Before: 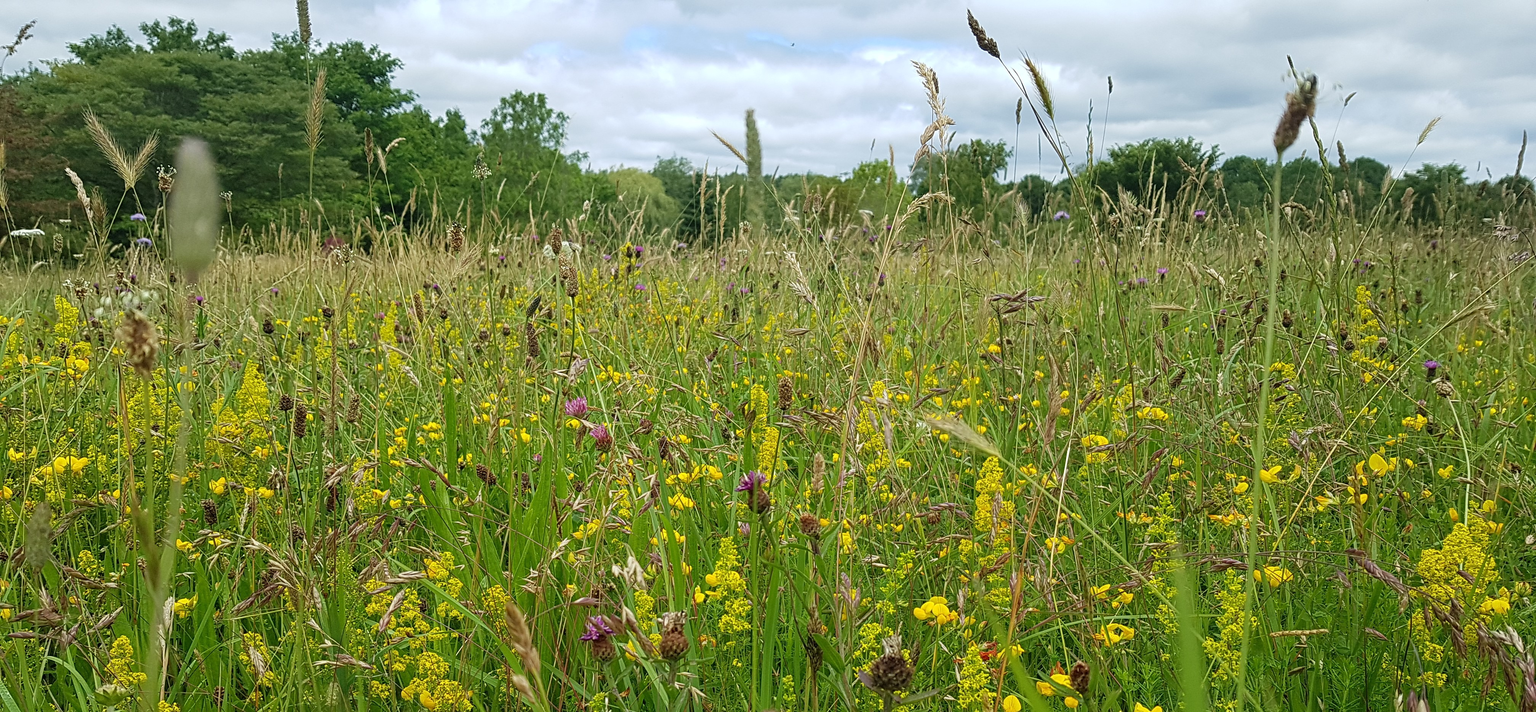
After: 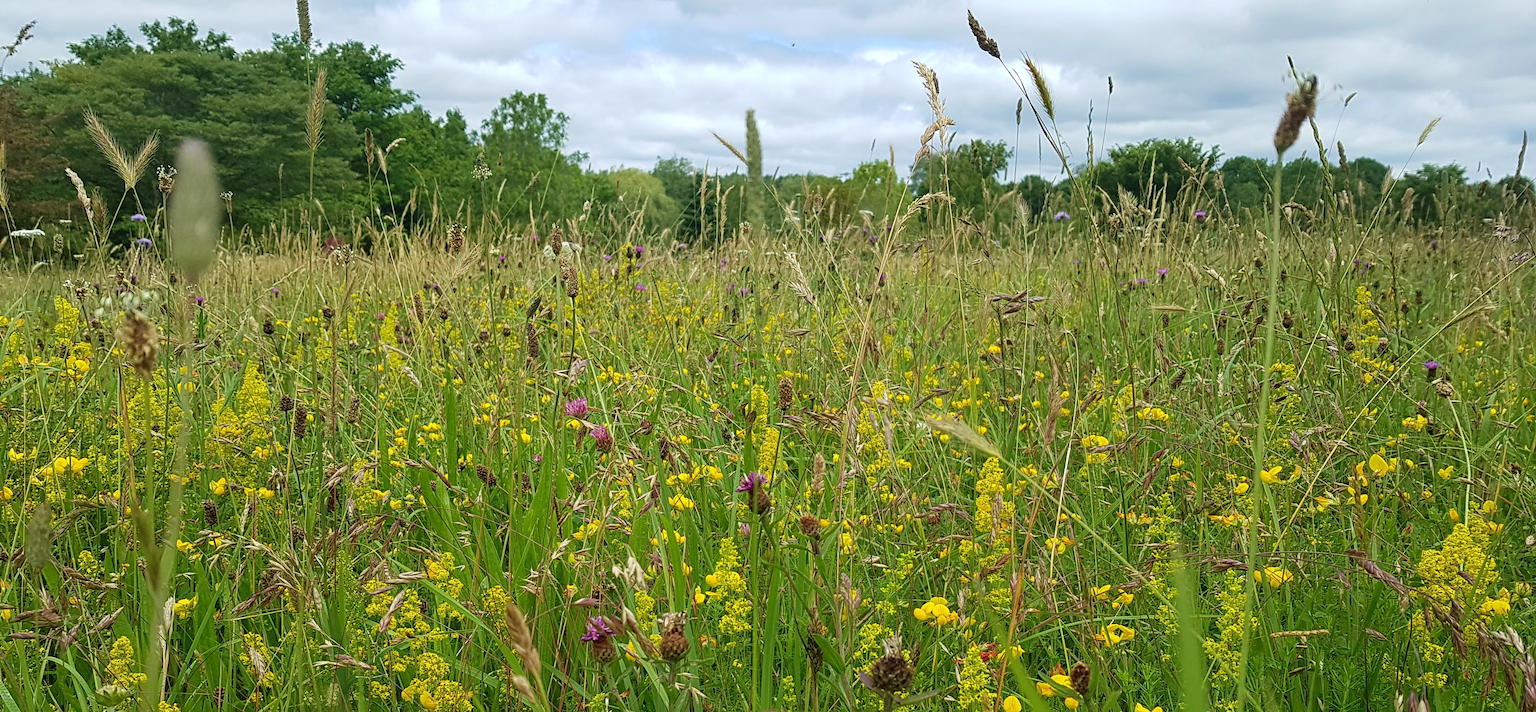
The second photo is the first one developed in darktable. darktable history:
velvia: strength 15.3%
